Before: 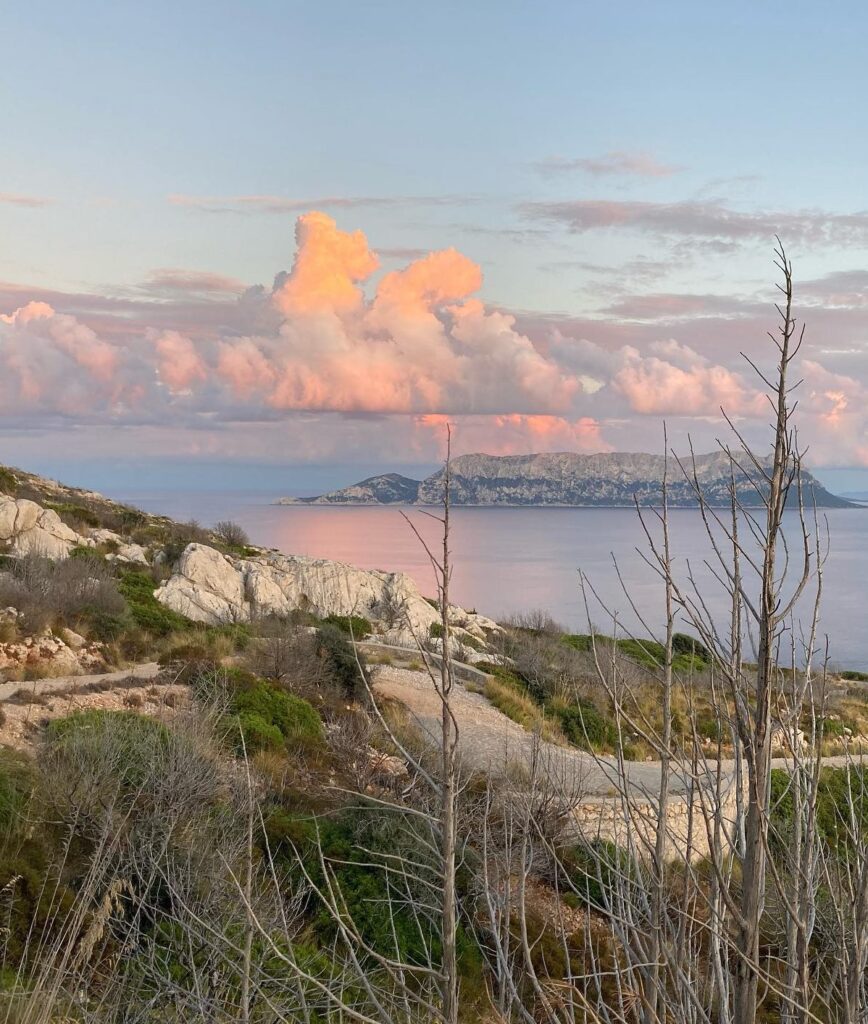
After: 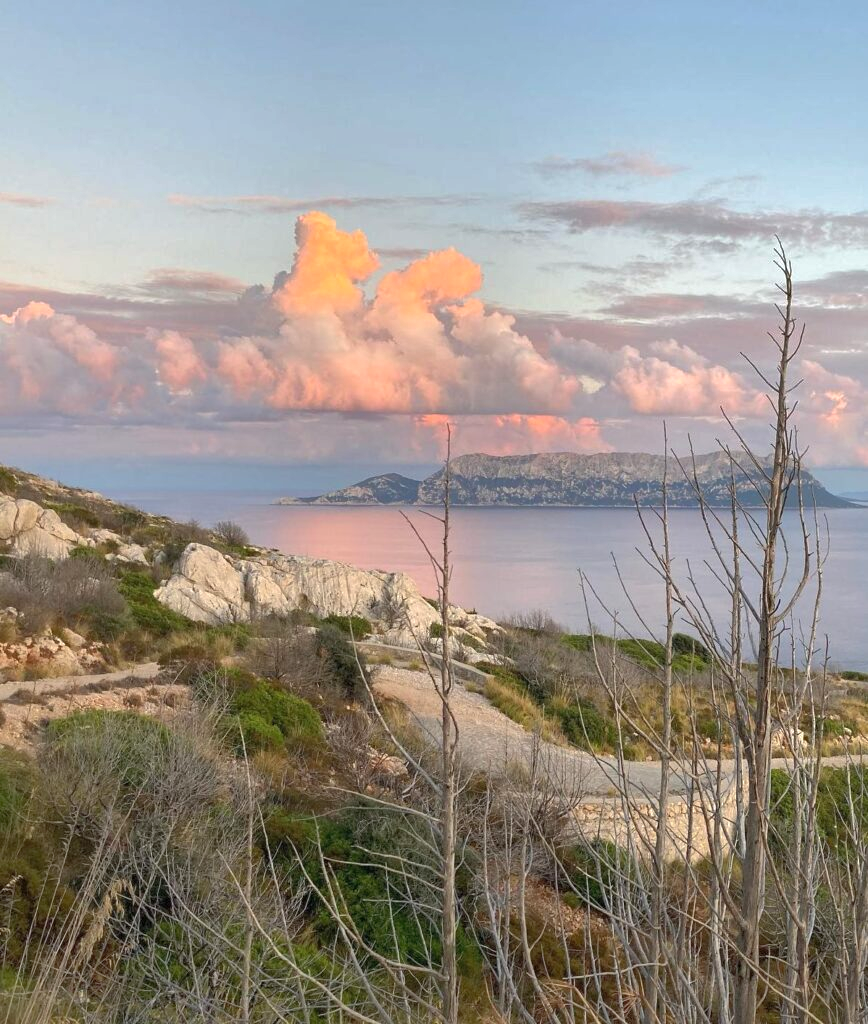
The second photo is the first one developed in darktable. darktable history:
exposure: exposure 0.3 EV, compensate highlight preservation false
shadows and highlights: on, module defaults
